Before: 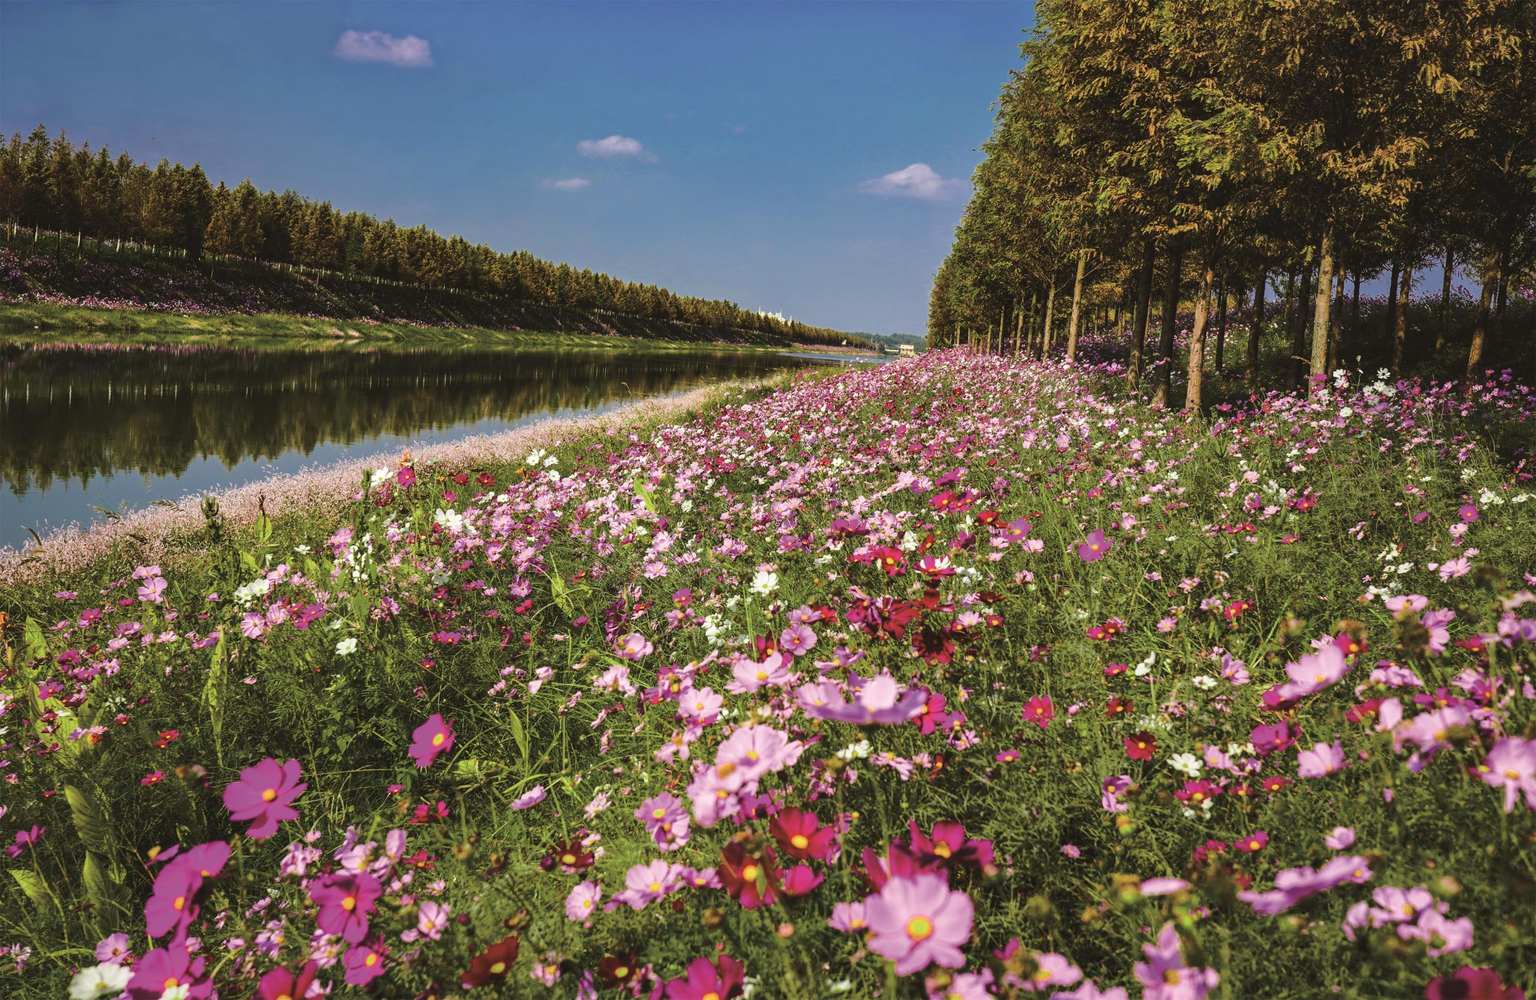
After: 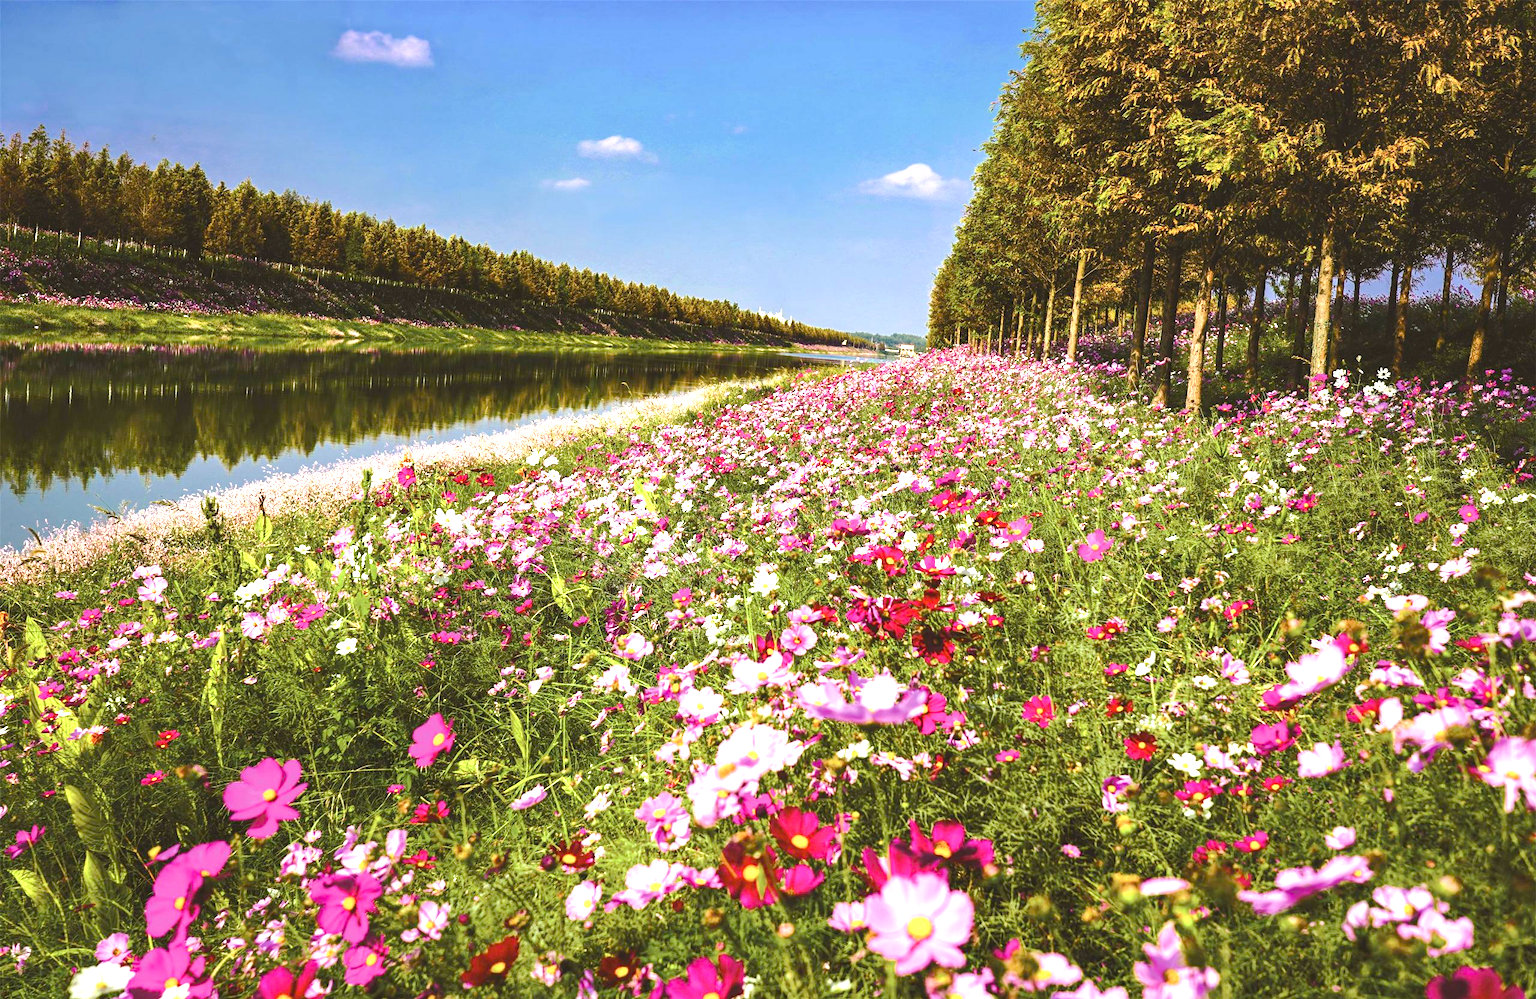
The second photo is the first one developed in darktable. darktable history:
exposure: black level correction 0, exposure 1.103 EV, compensate highlight preservation false
color balance rgb: linear chroma grading › global chroma 0.612%, perceptual saturation grading › global saturation 27.348%, perceptual saturation grading › highlights -28.308%, perceptual saturation grading › mid-tones 15.435%, perceptual saturation grading › shadows 33.971%, contrast 5.046%
